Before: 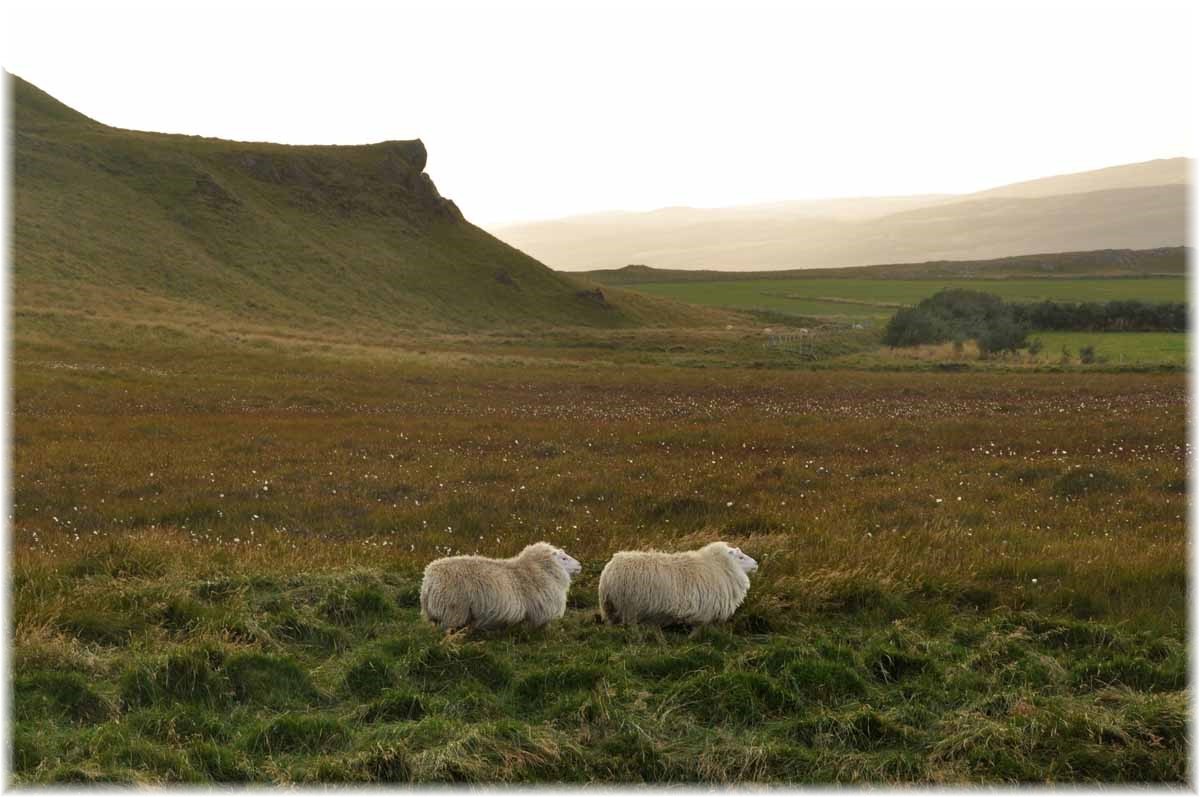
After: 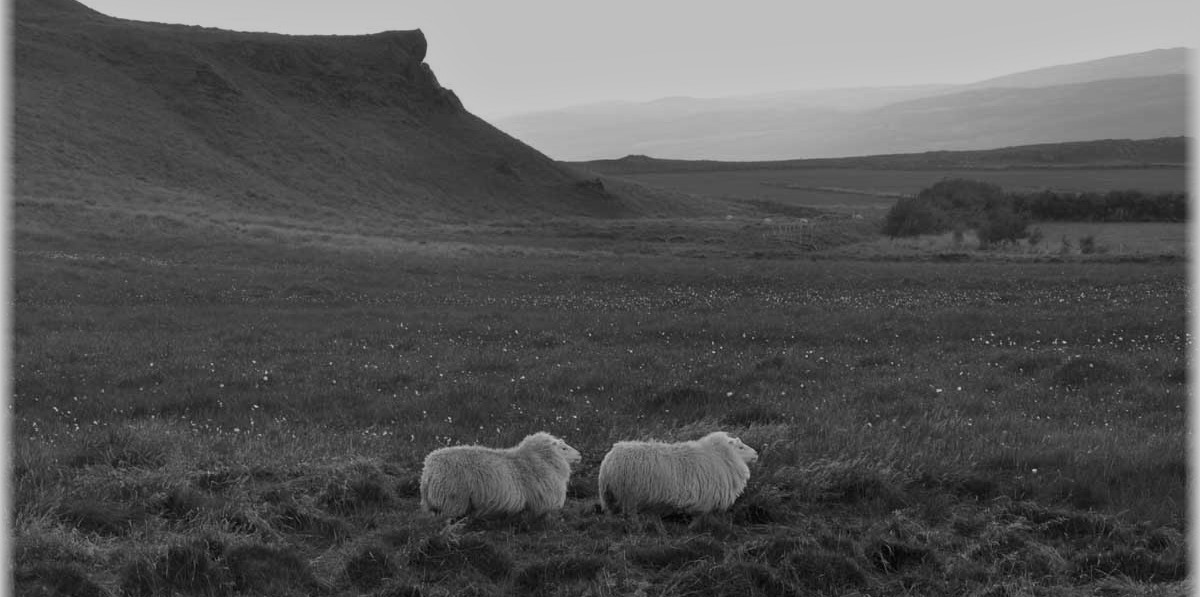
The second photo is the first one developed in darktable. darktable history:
tone equalizer: on, module defaults
crop: top 13.819%, bottom 11.169%
monochrome: a 79.32, b 81.83, size 1.1
